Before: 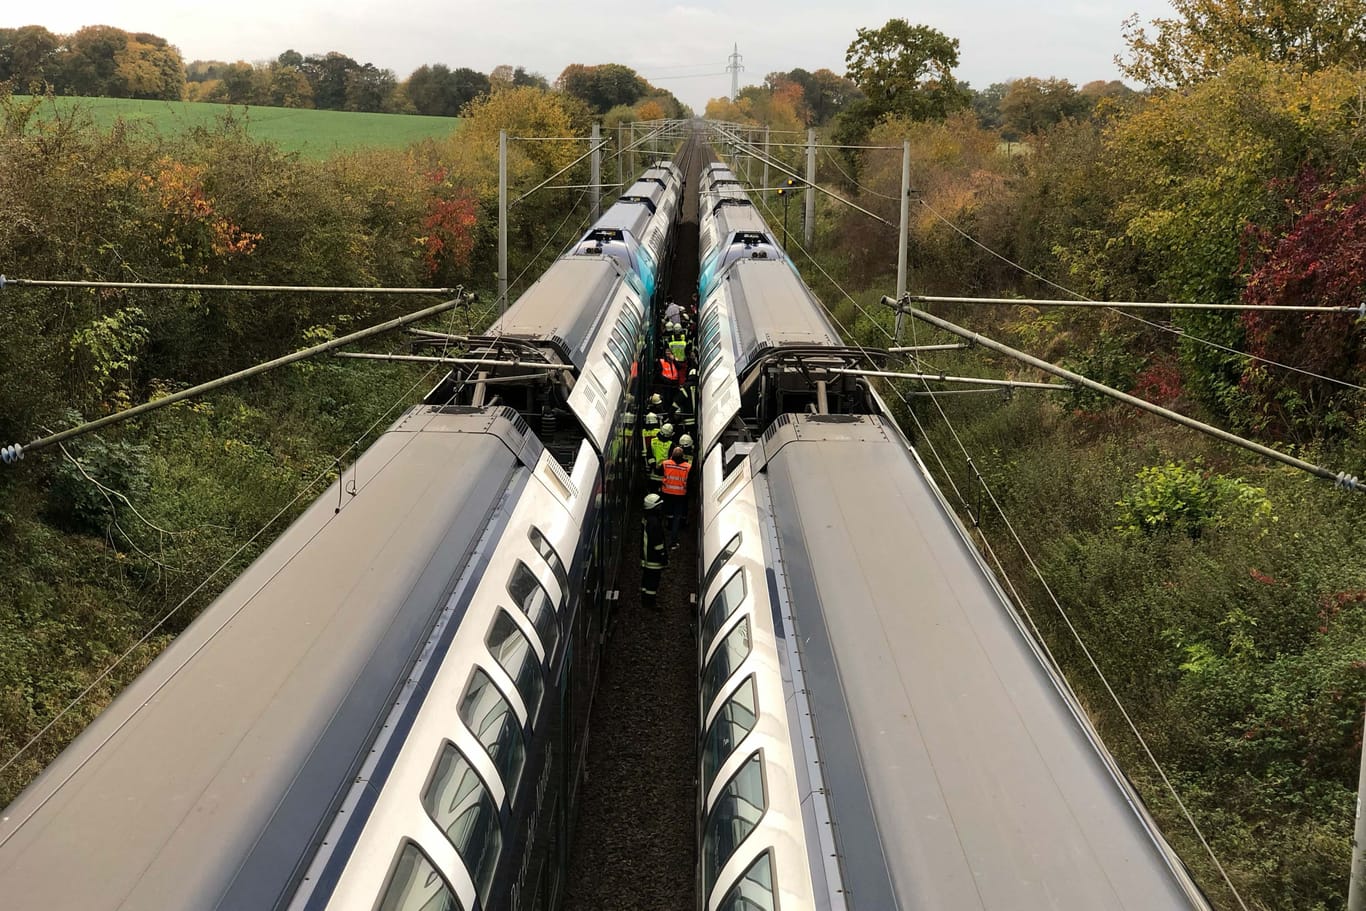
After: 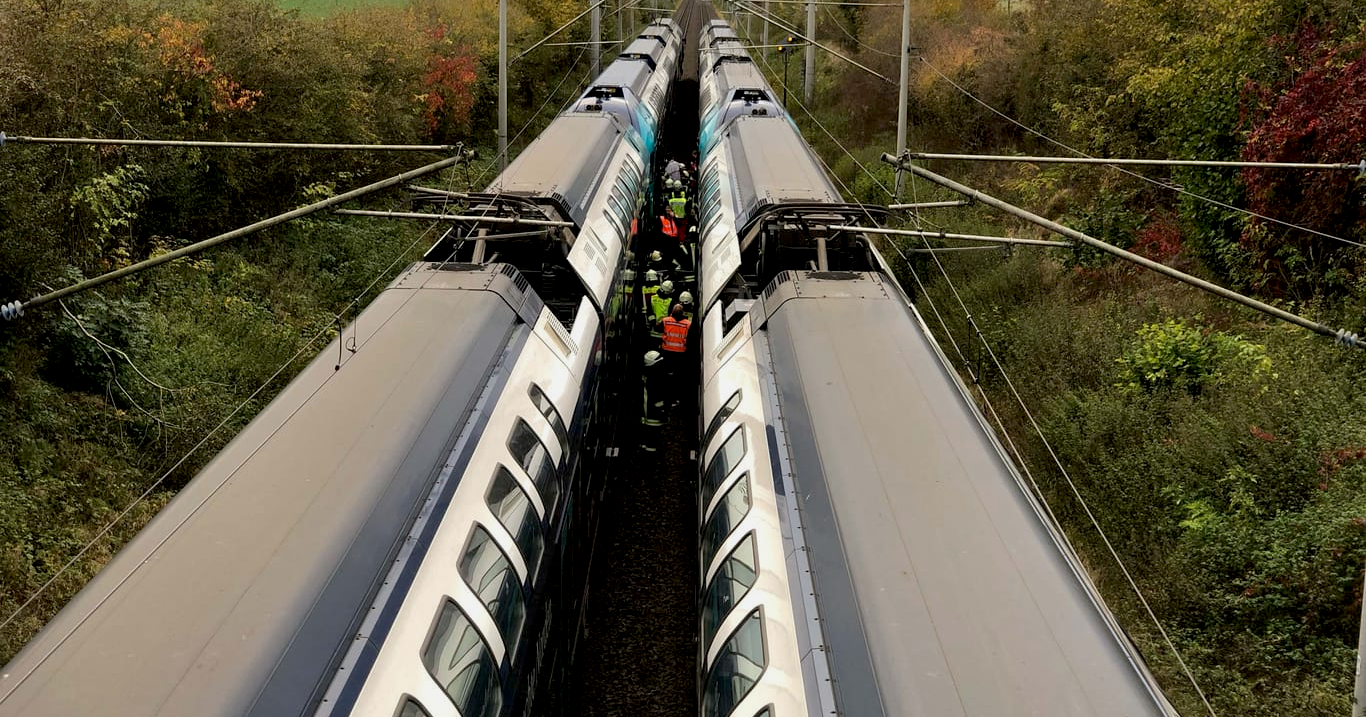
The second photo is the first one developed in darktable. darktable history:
exposure: black level correction 0.009, exposure -0.159 EV, compensate highlight preservation false
crop and rotate: top 15.774%, bottom 5.506%
